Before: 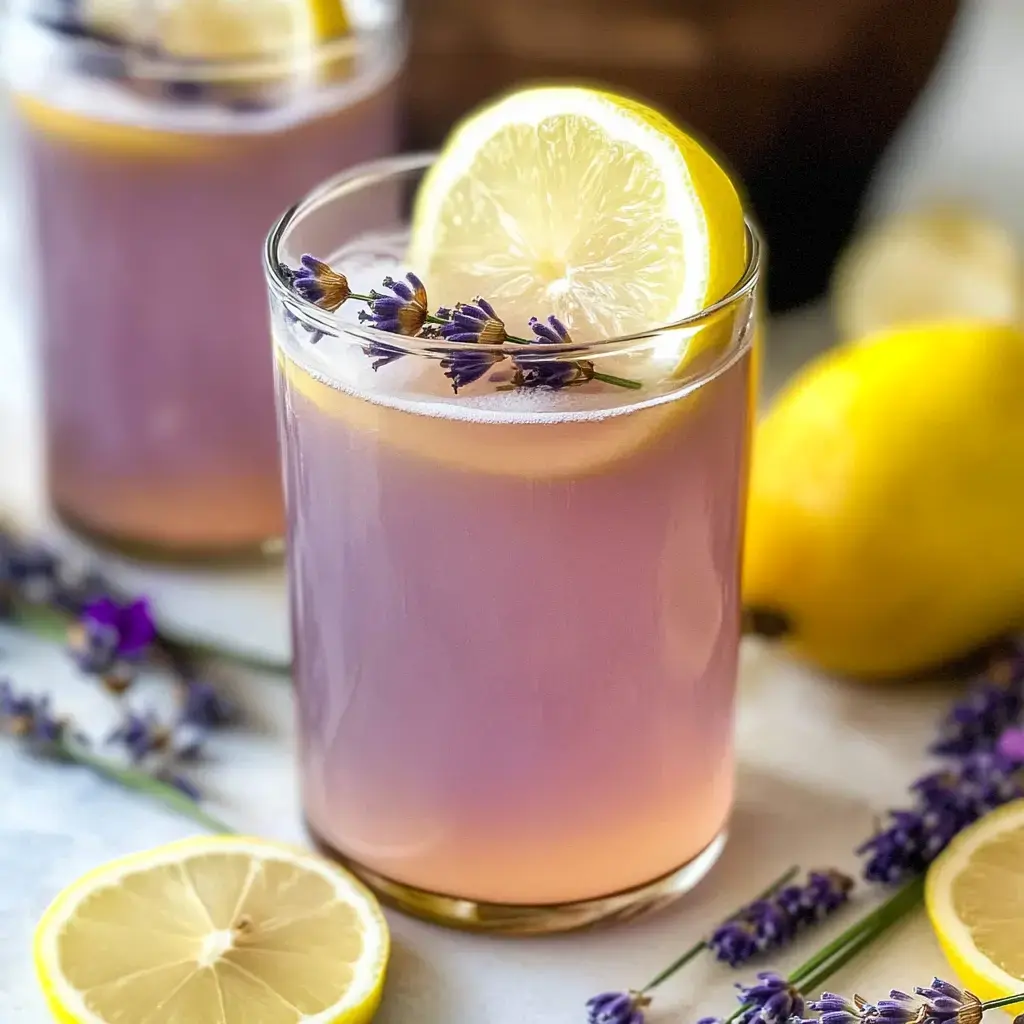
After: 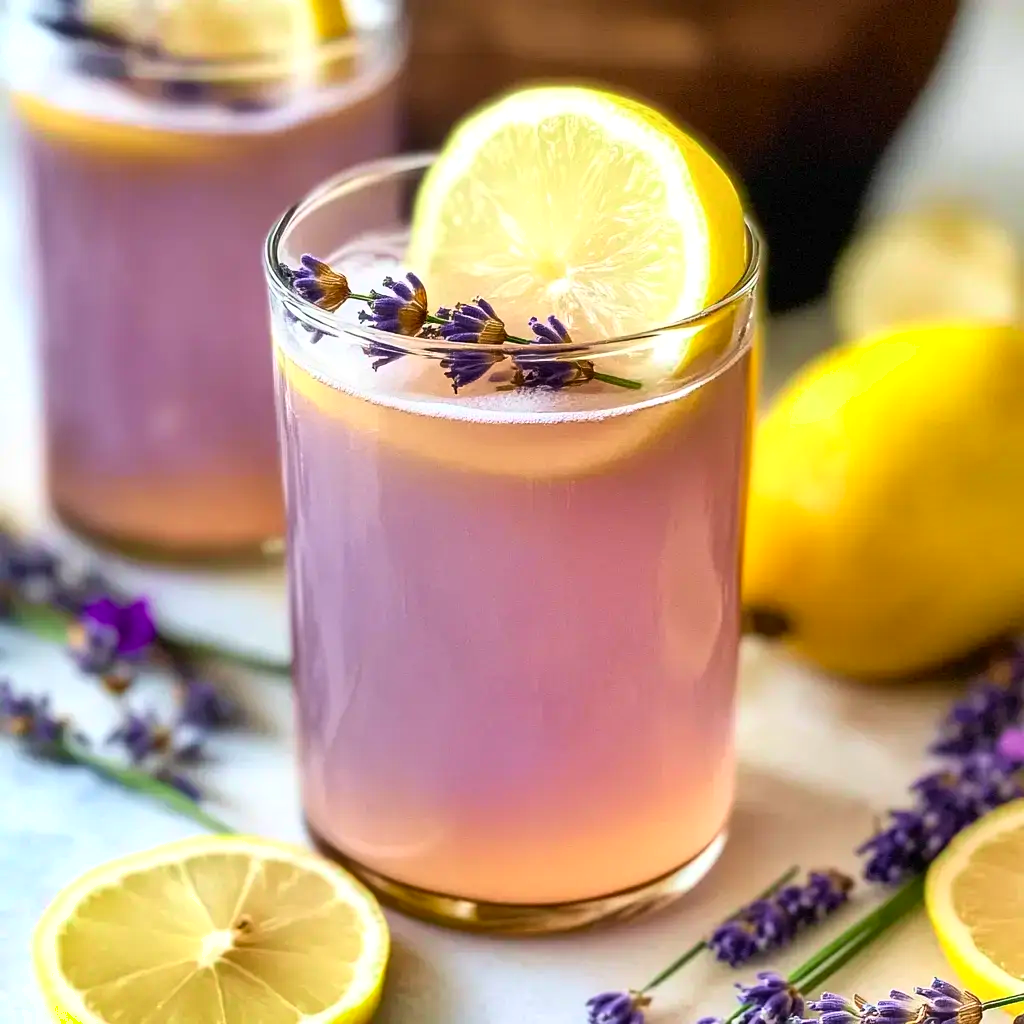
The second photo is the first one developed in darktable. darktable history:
tone curve: curves: ch0 [(0, 0) (0.389, 0.458) (0.745, 0.82) (0.849, 0.917) (0.919, 0.969) (1, 1)]; ch1 [(0, 0) (0.437, 0.404) (0.5, 0.5) (0.529, 0.55) (0.58, 0.6) (0.616, 0.649) (1, 1)]; ch2 [(0, 0) (0.442, 0.428) (0.5, 0.5) (0.525, 0.543) (0.585, 0.62) (1, 1)], color space Lab, independent channels, preserve colors none
shadows and highlights: shadows 11.65, white point adjustment 1.15, soften with gaussian
exposure: exposure -0.002 EV, compensate highlight preservation false
